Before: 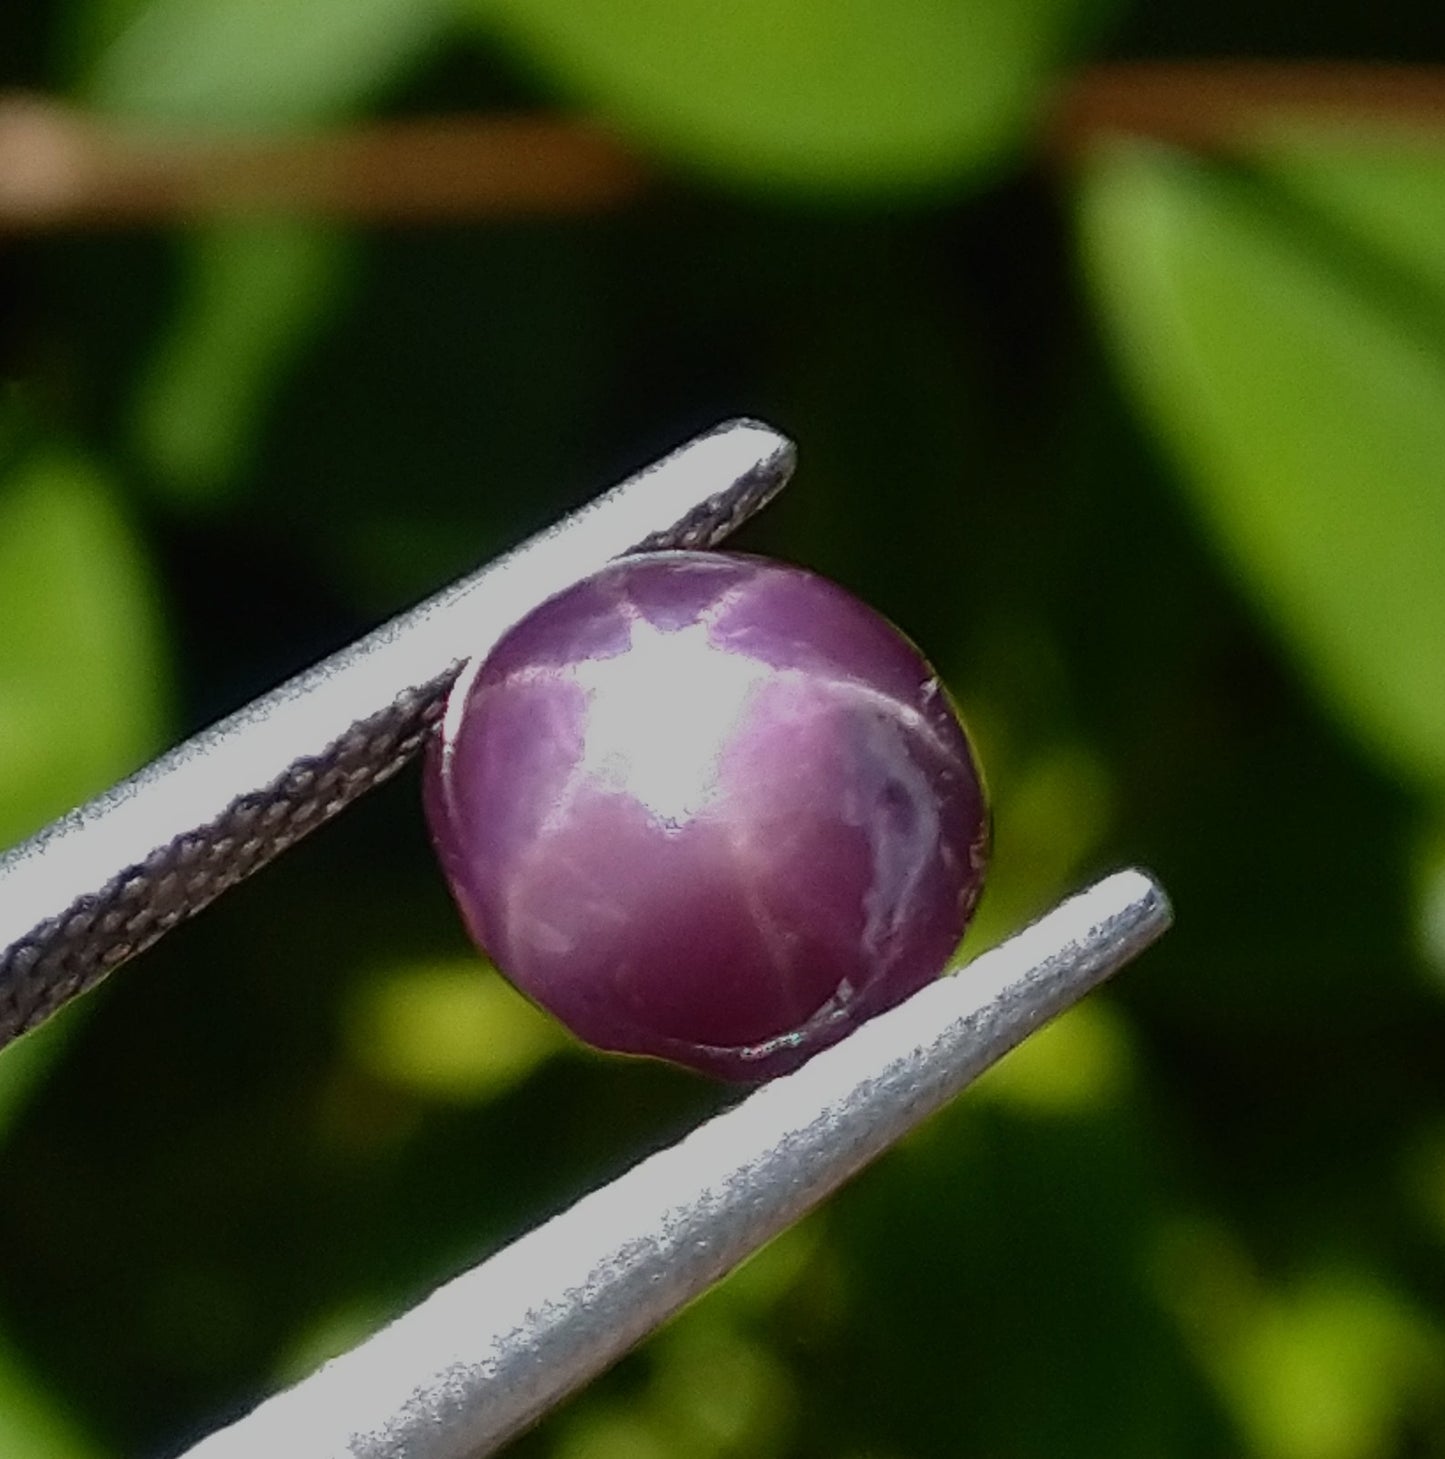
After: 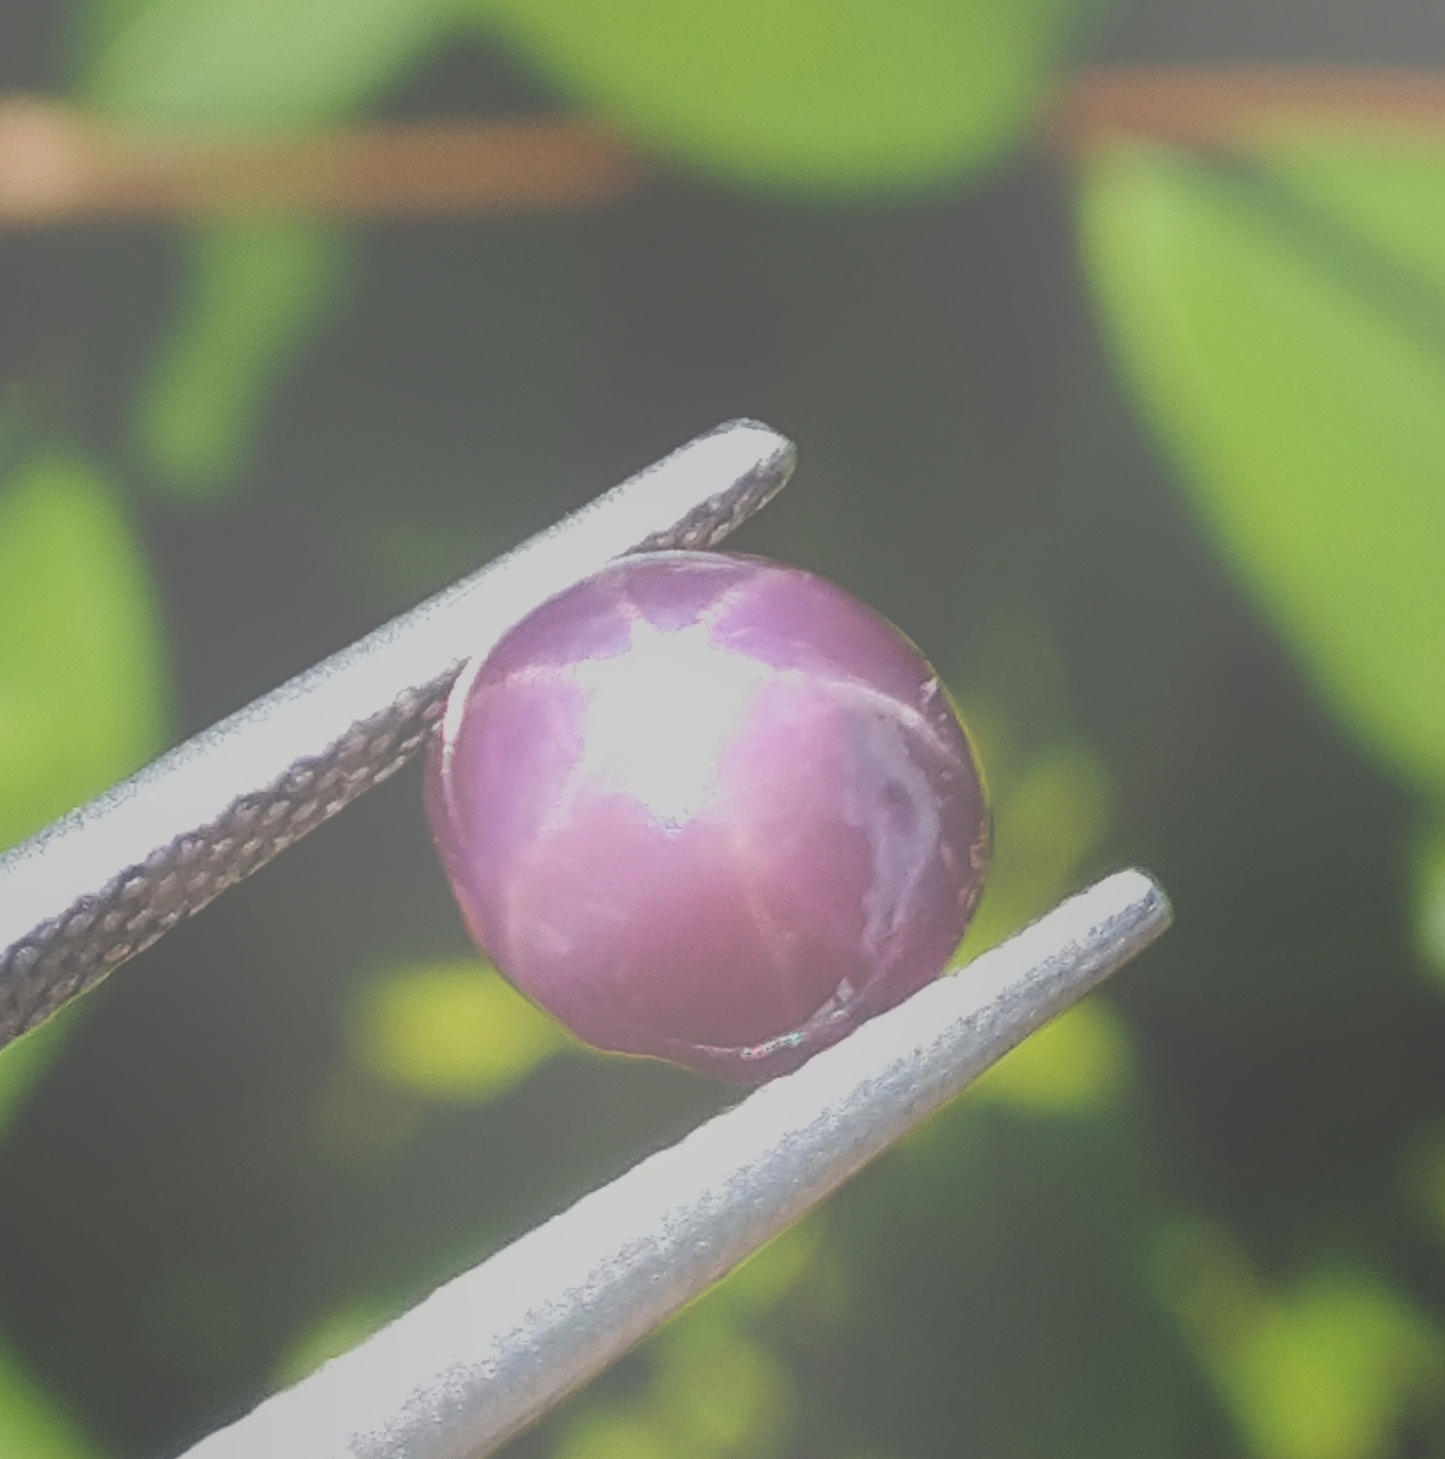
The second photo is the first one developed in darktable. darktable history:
exposure: black level correction -0.014, exposure -0.193 EV, compensate highlight preservation false
bloom: size 70%, threshold 25%, strength 70%
filmic rgb: black relative exposure -7.65 EV, white relative exposure 4.56 EV, hardness 3.61
